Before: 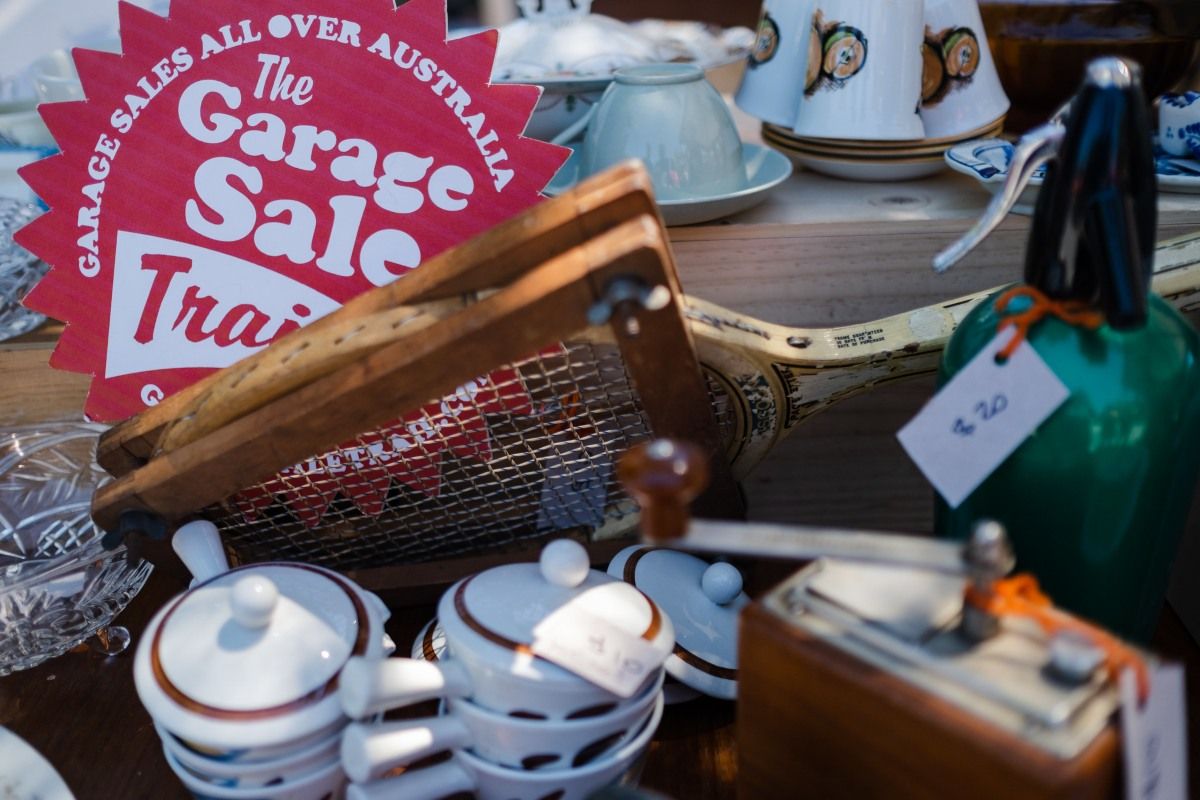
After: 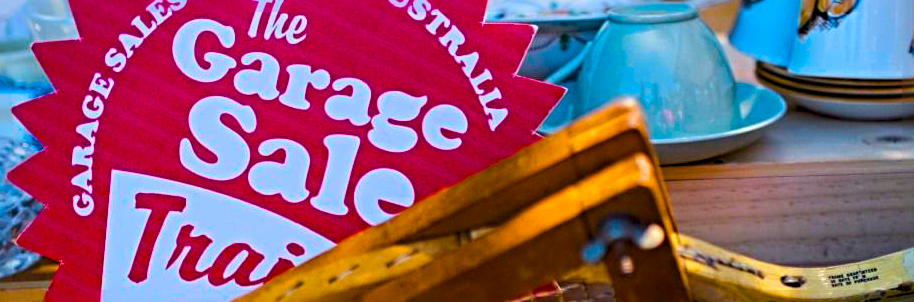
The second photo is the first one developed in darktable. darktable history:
local contrast: highlights 103%, shadows 102%, detail 119%, midtone range 0.2
crop: left 0.546%, top 7.644%, right 23.224%, bottom 54.531%
sharpen: radius 4.896
color balance rgb: power › hue 329.8°, linear chroma grading › shadows 16.856%, linear chroma grading › highlights 62.102%, linear chroma grading › global chroma 49.751%, perceptual saturation grading › global saturation 30.023%
